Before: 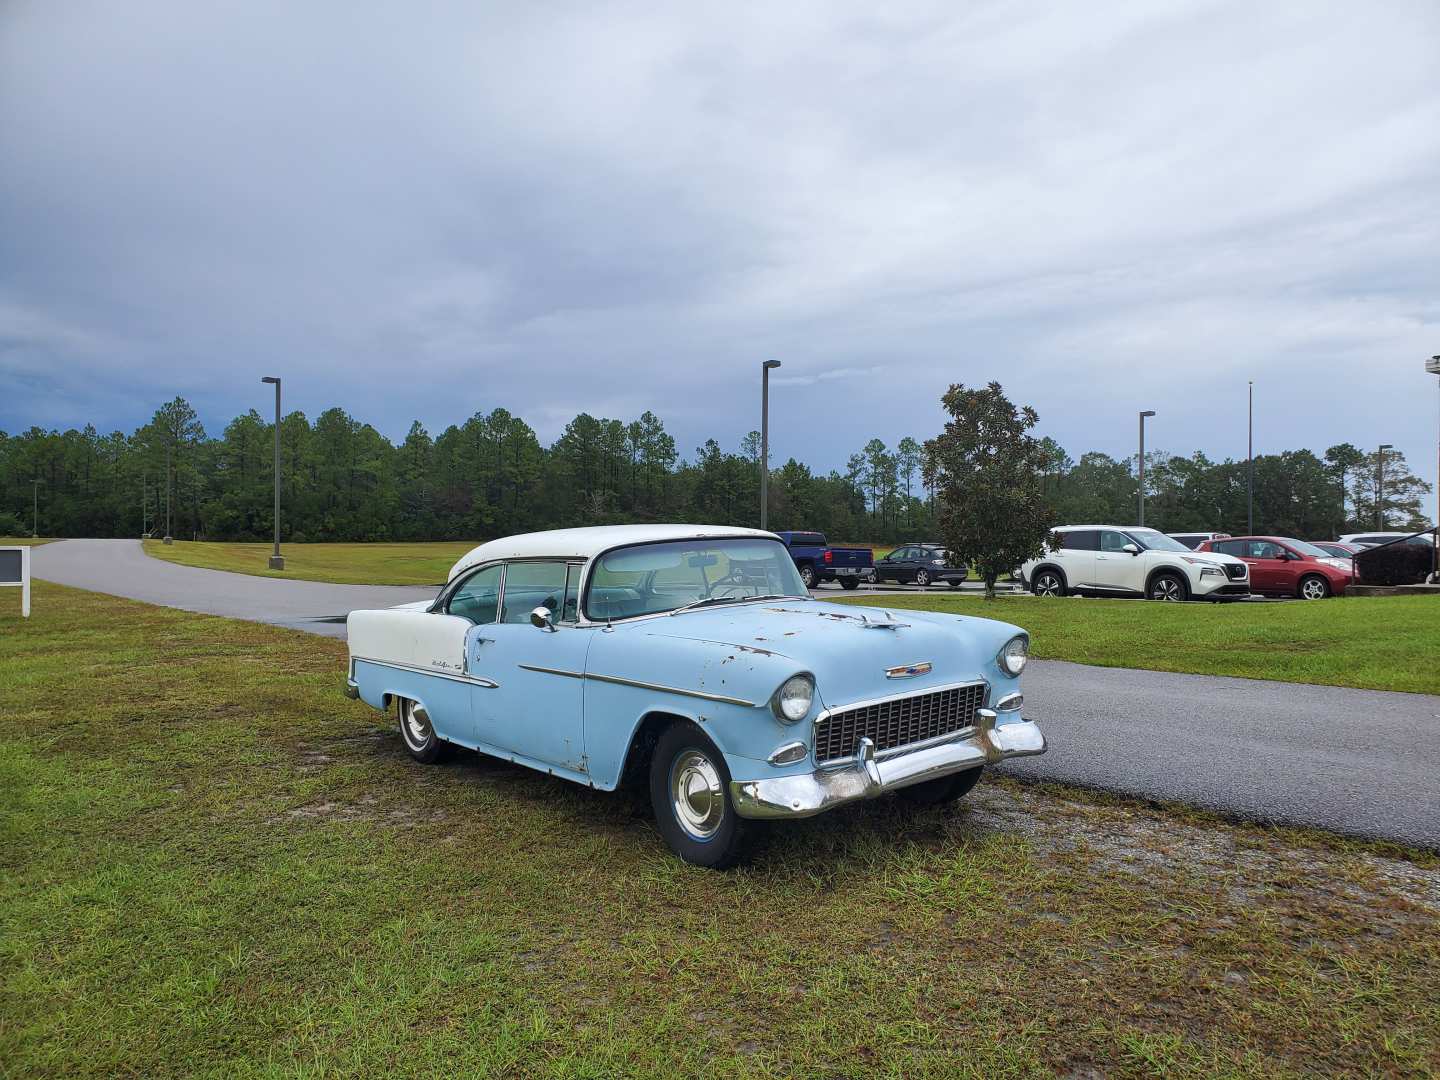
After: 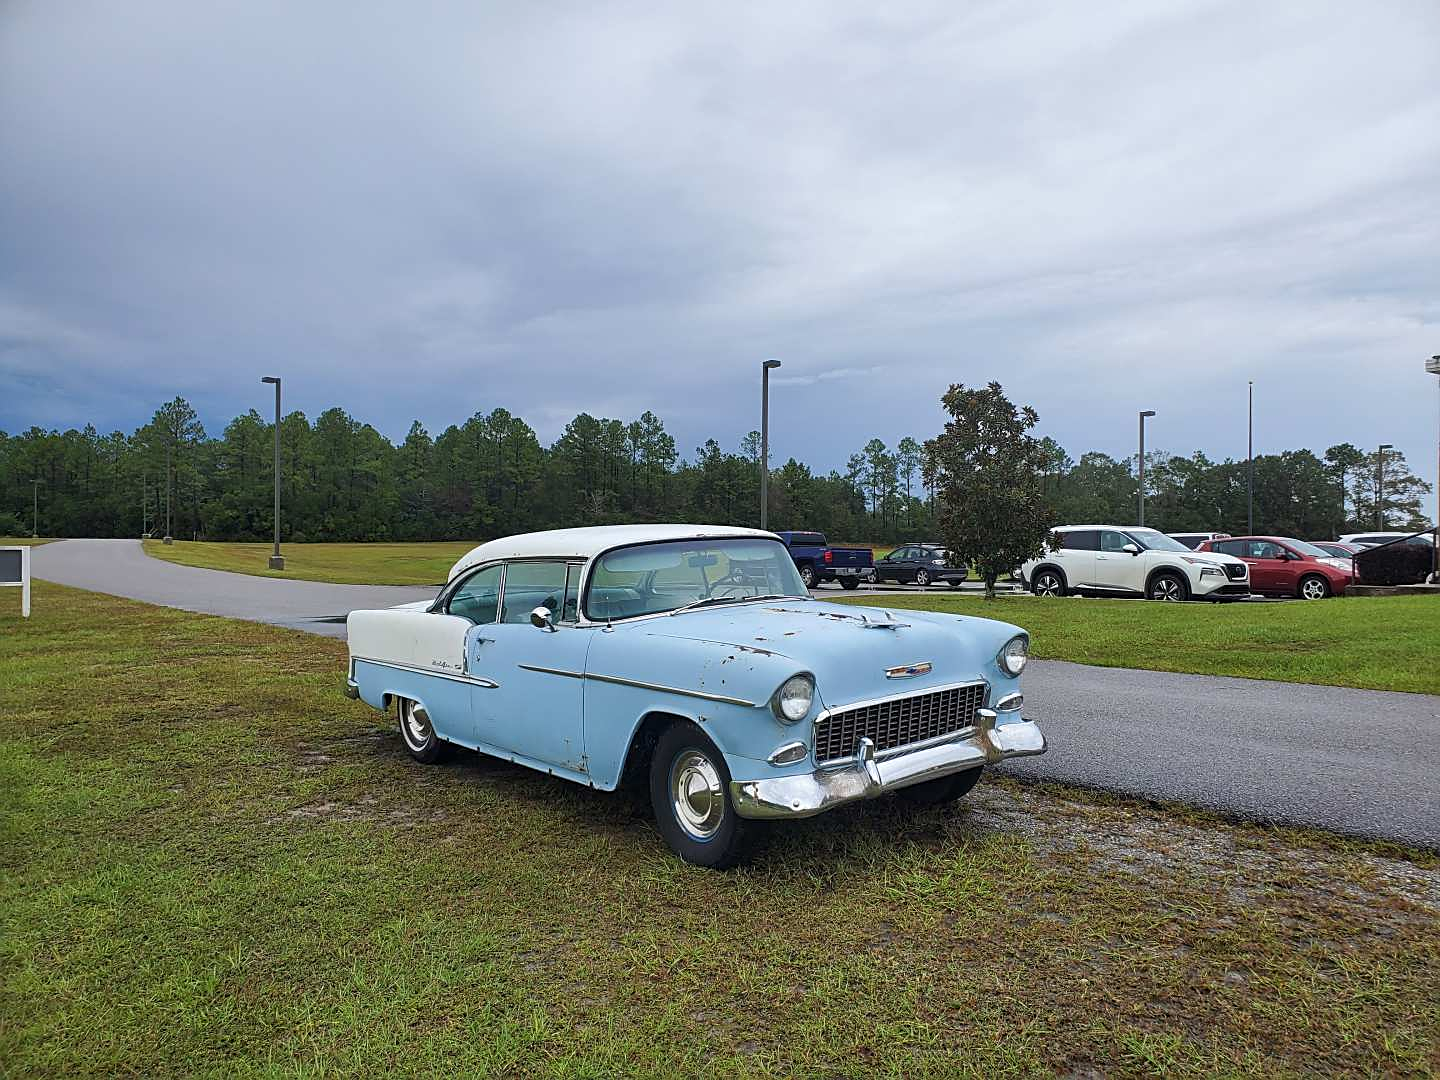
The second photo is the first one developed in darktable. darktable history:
exposure: exposure -0.055 EV, compensate exposure bias true, compensate highlight preservation false
sharpen: on, module defaults
